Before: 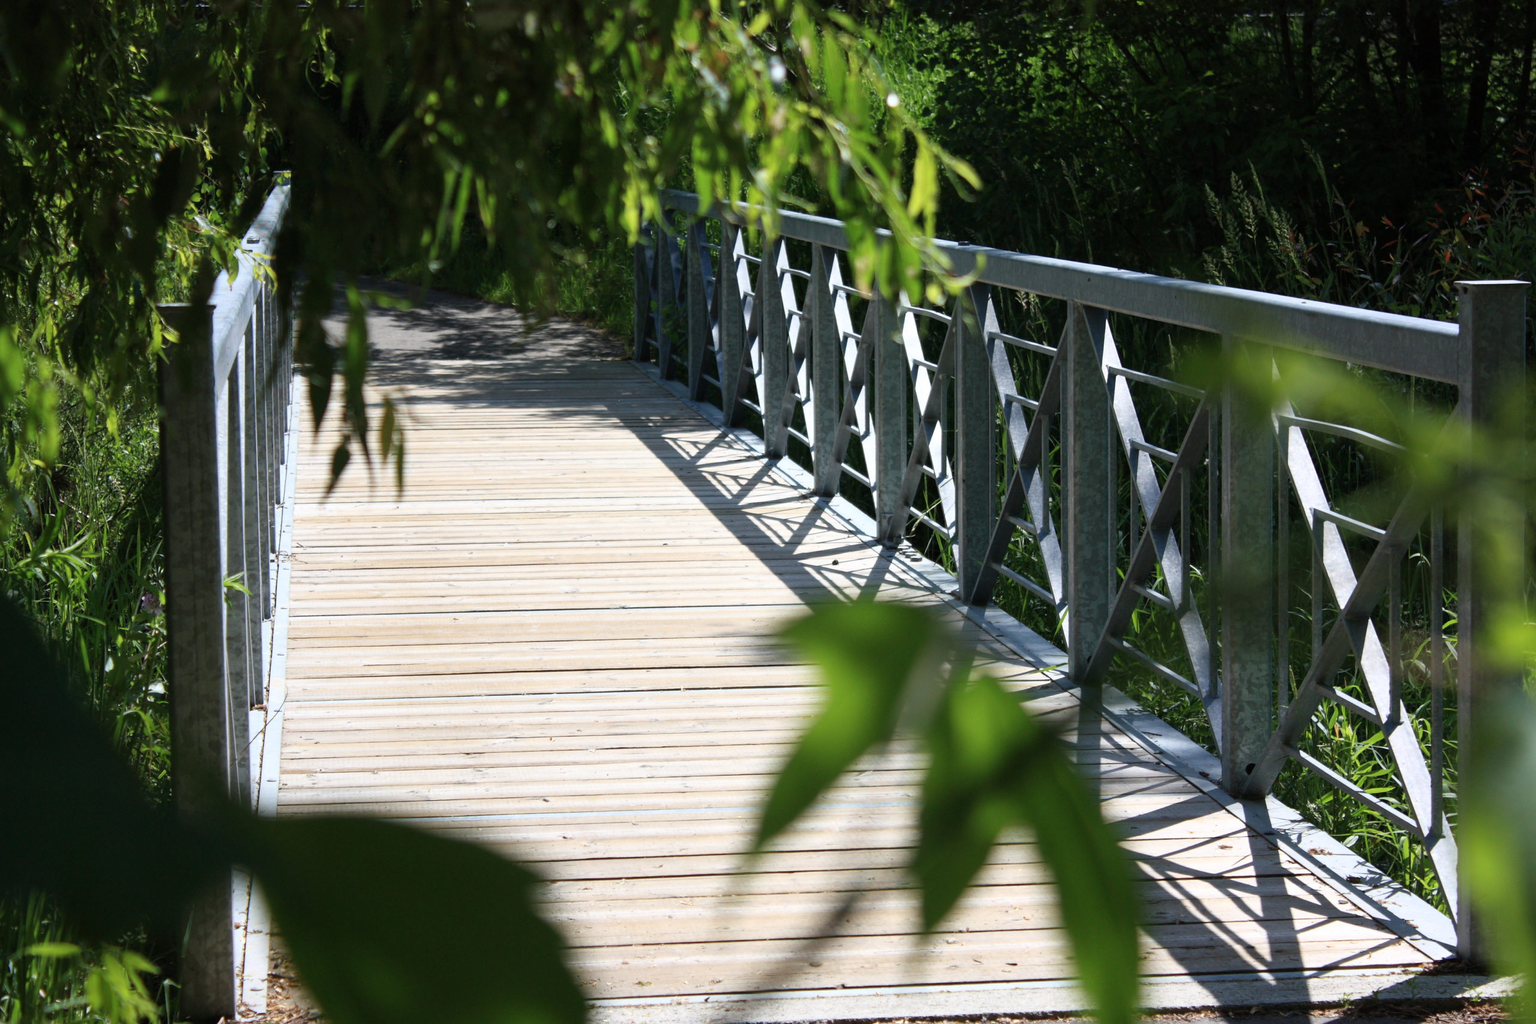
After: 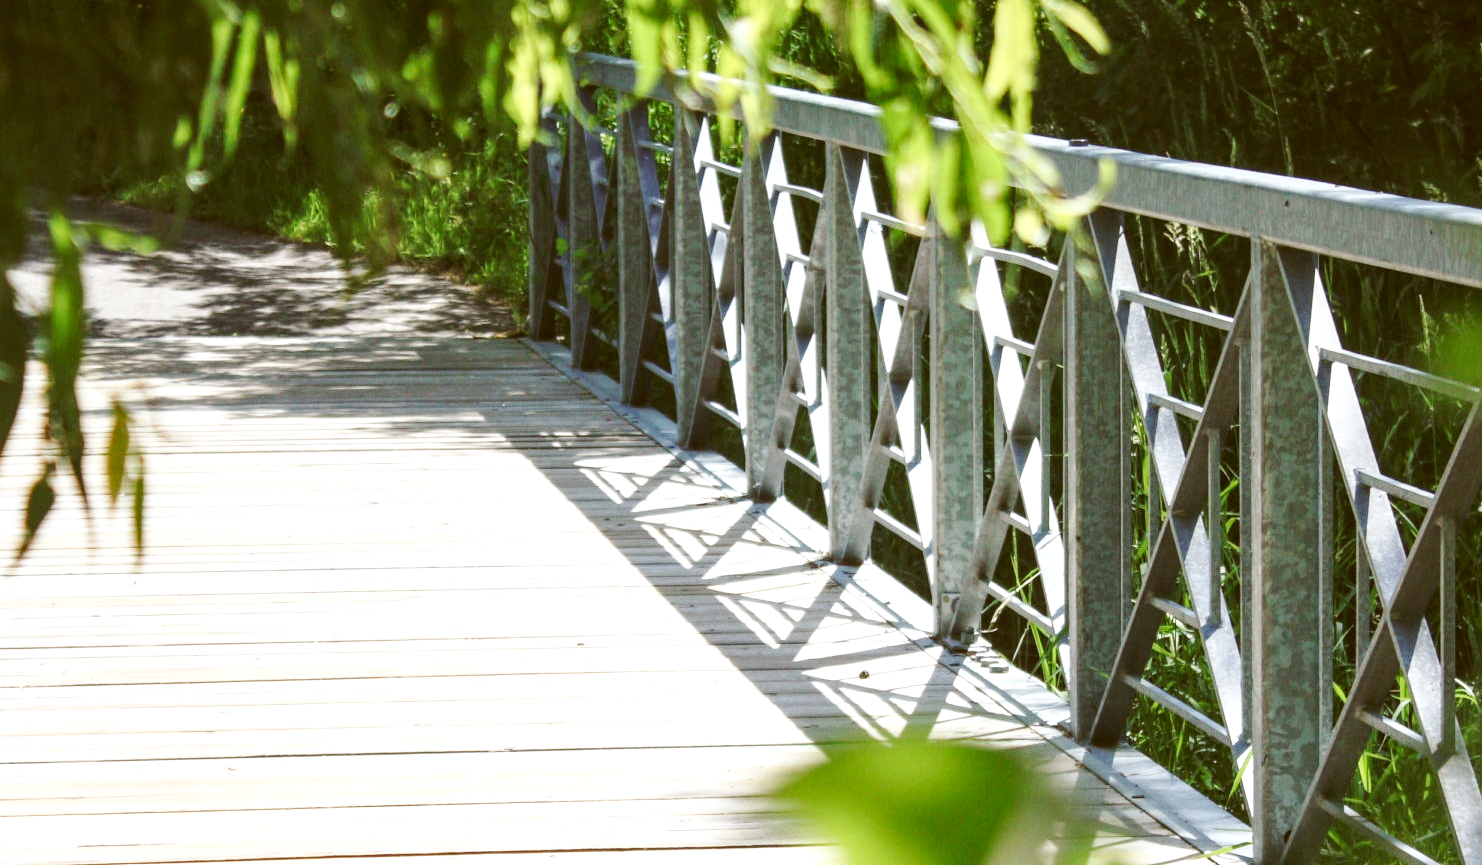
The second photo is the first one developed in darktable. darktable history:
local contrast: on, module defaults
base curve: curves: ch0 [(0, 0.007) (0.028, 0.063) (0.121, 0.311) (0.46, 0.743) (0.859, 0.957) (1, 1)], preserve colors none
crop: left 20.637%, top 15.446%, right 21.435%, bottom 33.864%
color correction: highlights a* -0.394, highlights b* 0.182, shadows a* 4.96, shadows b* 20.32
exposure: black level correction 0.001, exposure 0.5 EV, compensate highlight preservation false
